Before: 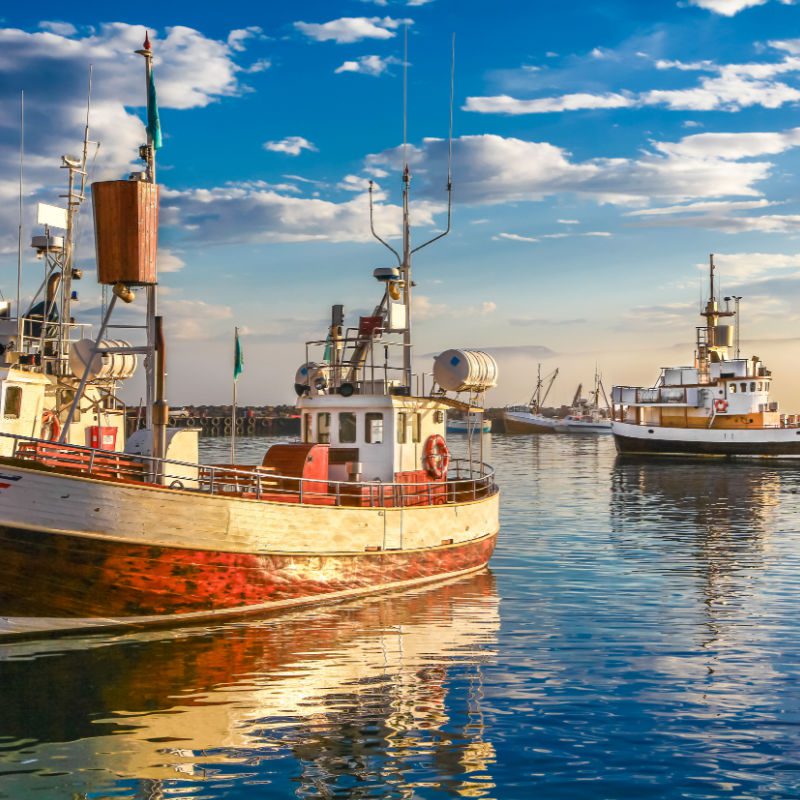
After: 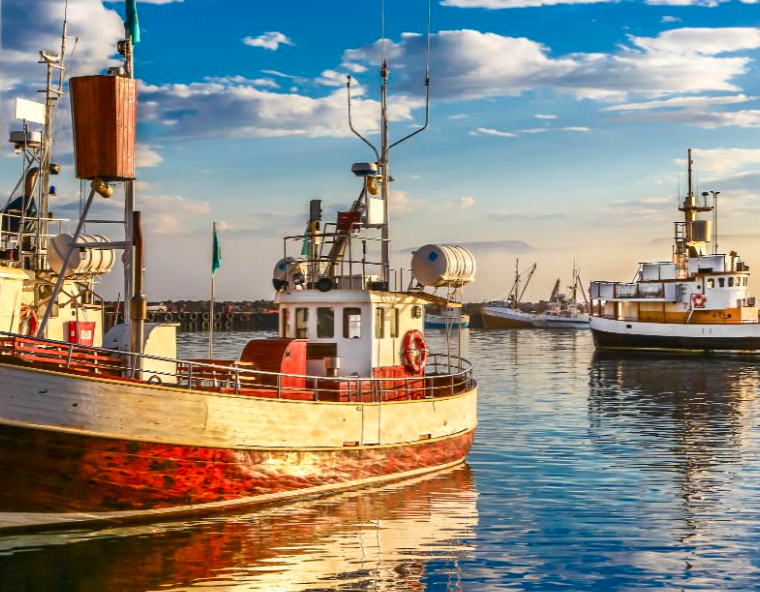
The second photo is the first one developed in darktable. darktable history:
contrast brightness saturation: contrast 0.13, brightness -0.05, saturation 0.16
crop and rotate: left 2.991%, top 13.302%, right 1.981%, bottom 12.636%
